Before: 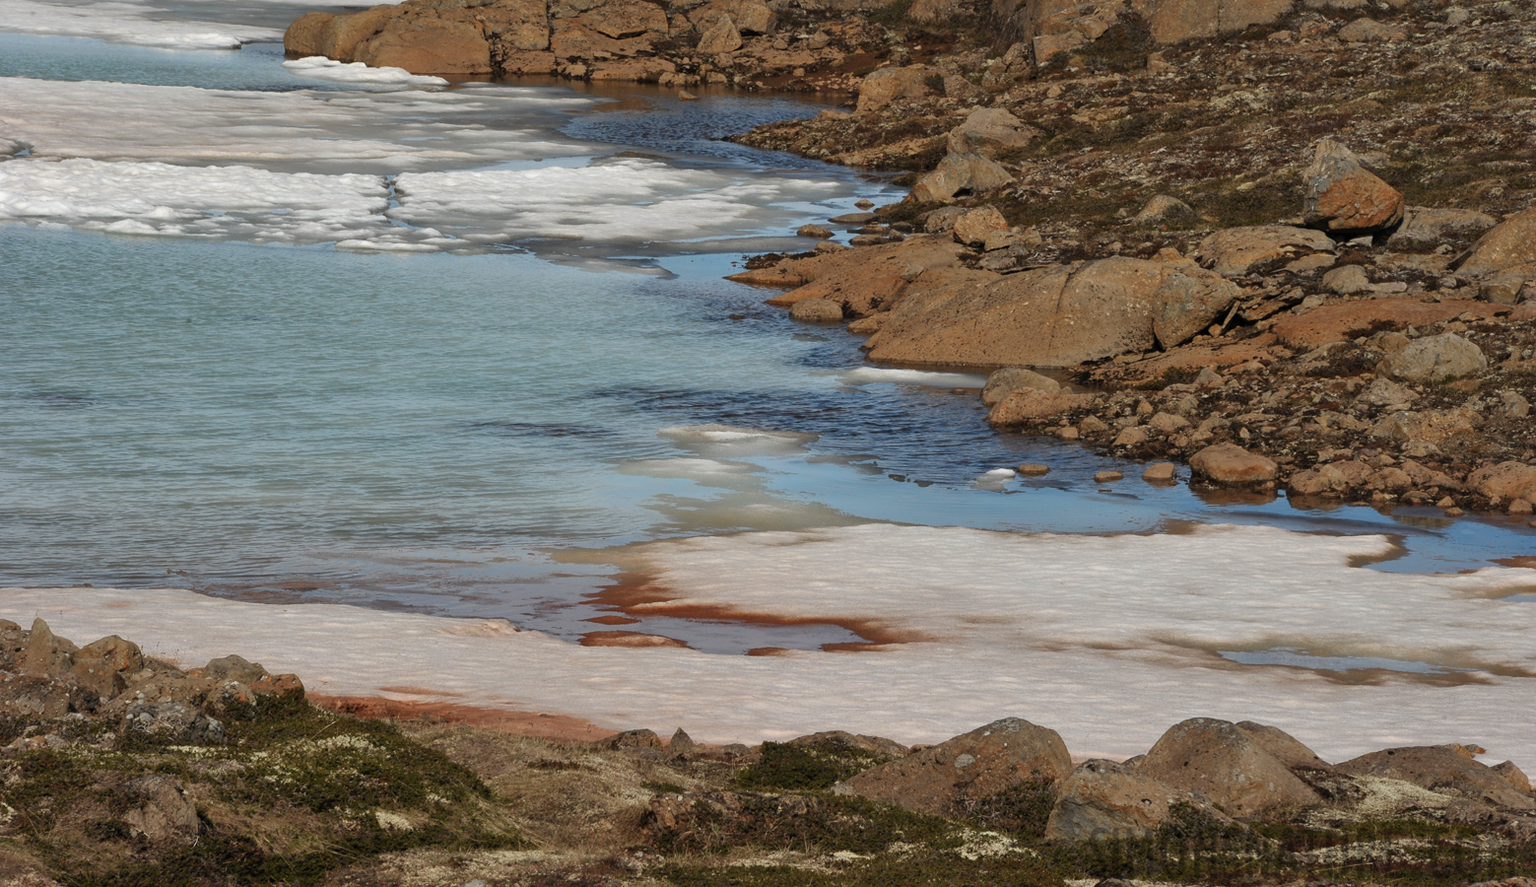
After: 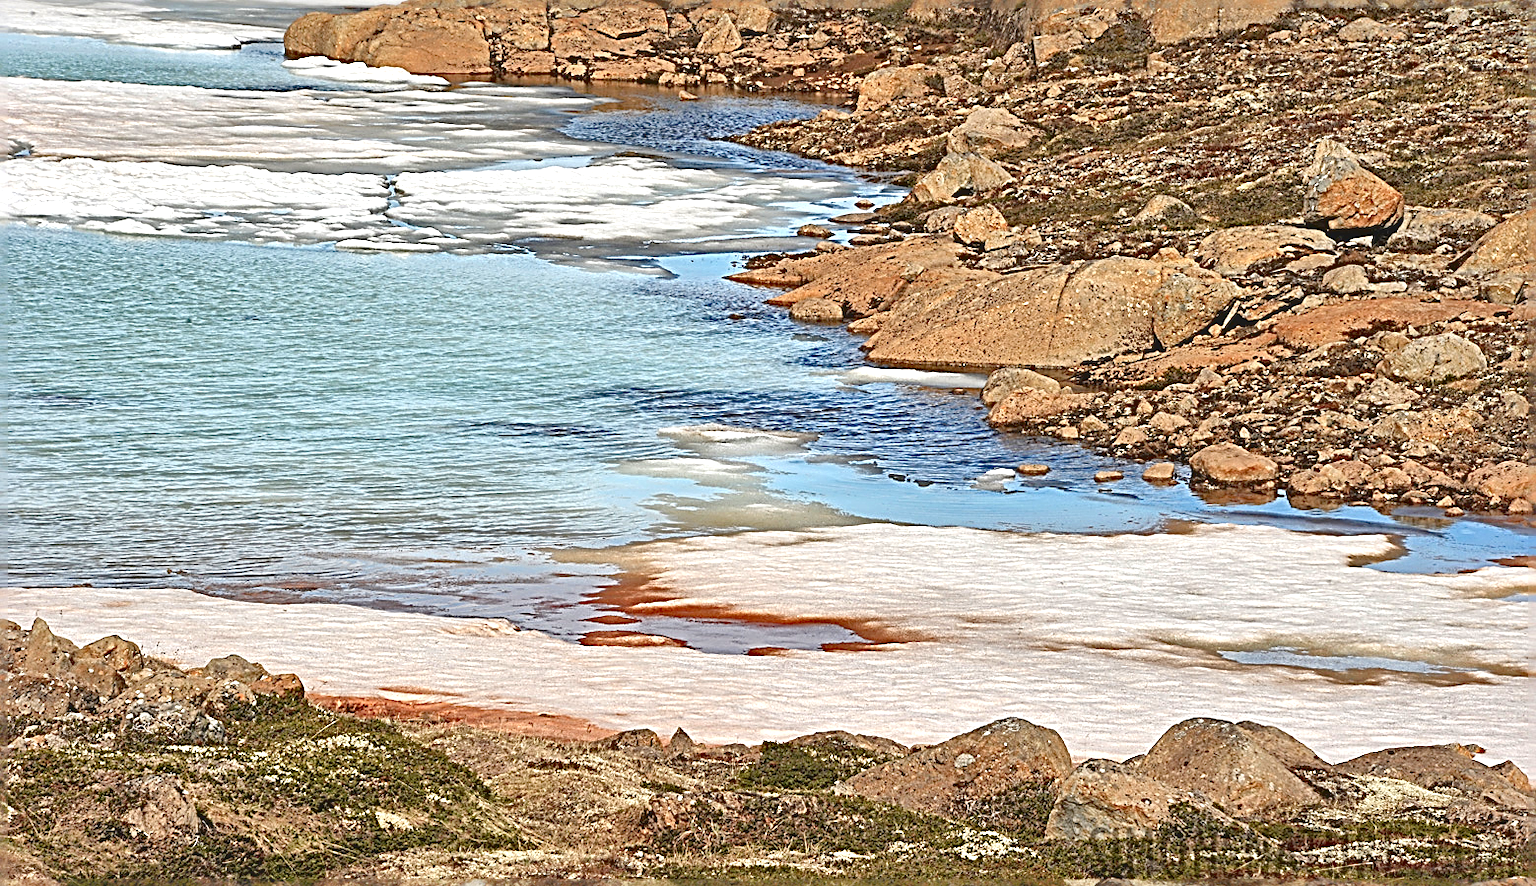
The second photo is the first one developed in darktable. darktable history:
haze removal: adaptive false
levels: black 0.083%, white 99.96%, levels [0, 0.397, 0.955]
local contrast: mode bilateral grid, contrast 21, coarseness 50, detail 172%, midtone range 0.2
contrast brightness saturation: contrast -0.092, saturation -0.092
sharpen: radius 3.143, amount 1.726
exposure: exposure 0.664 EV, compensate highlight preservation false
